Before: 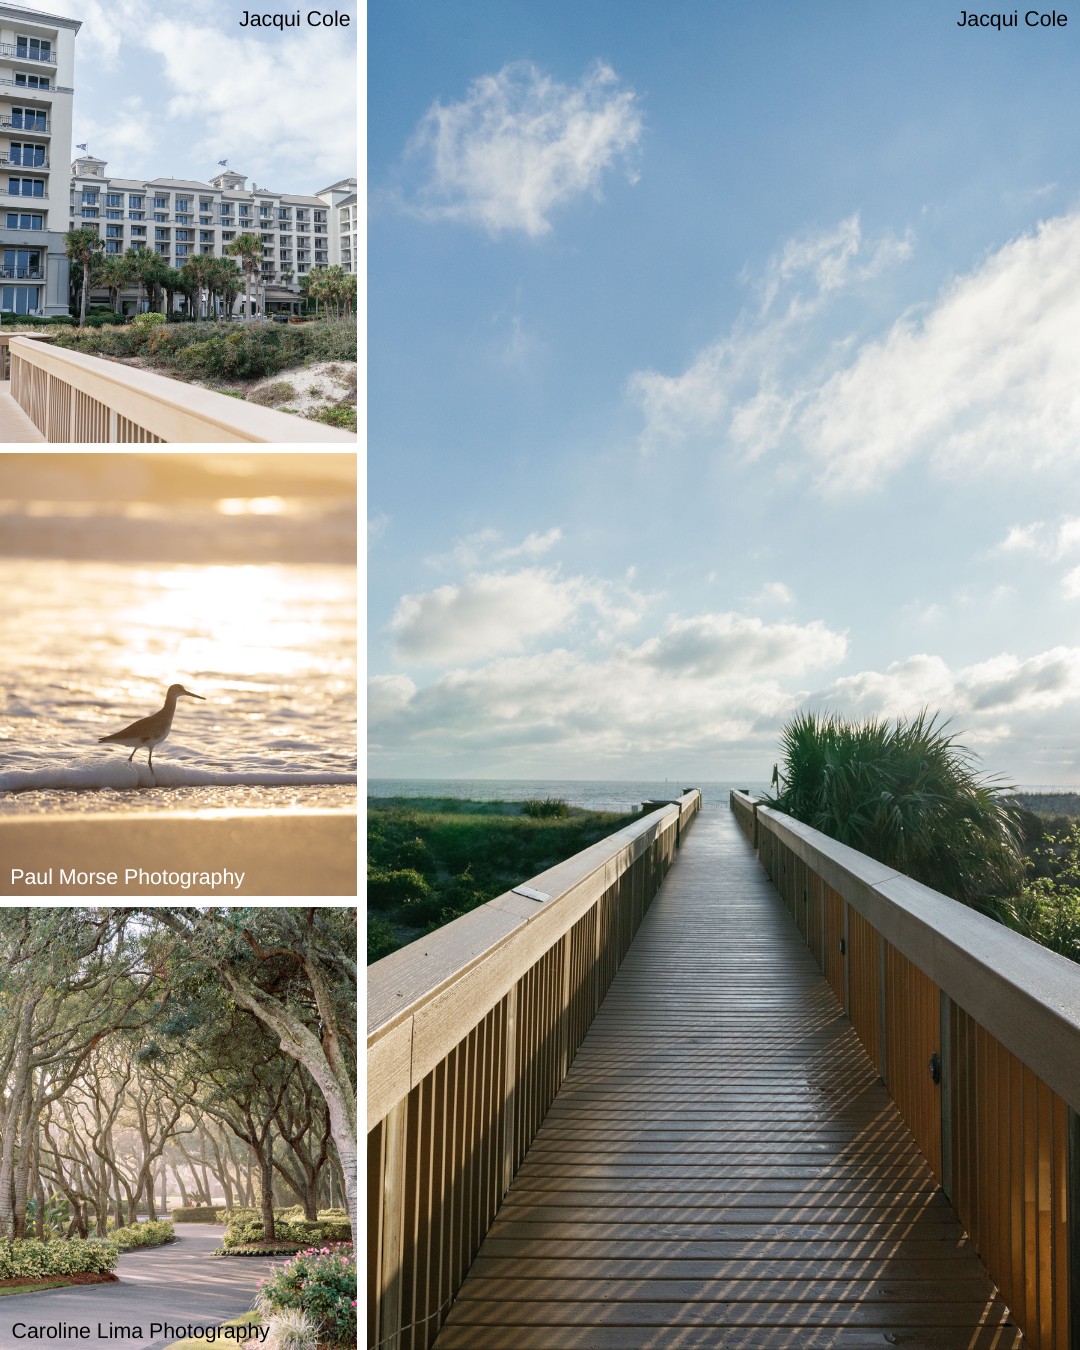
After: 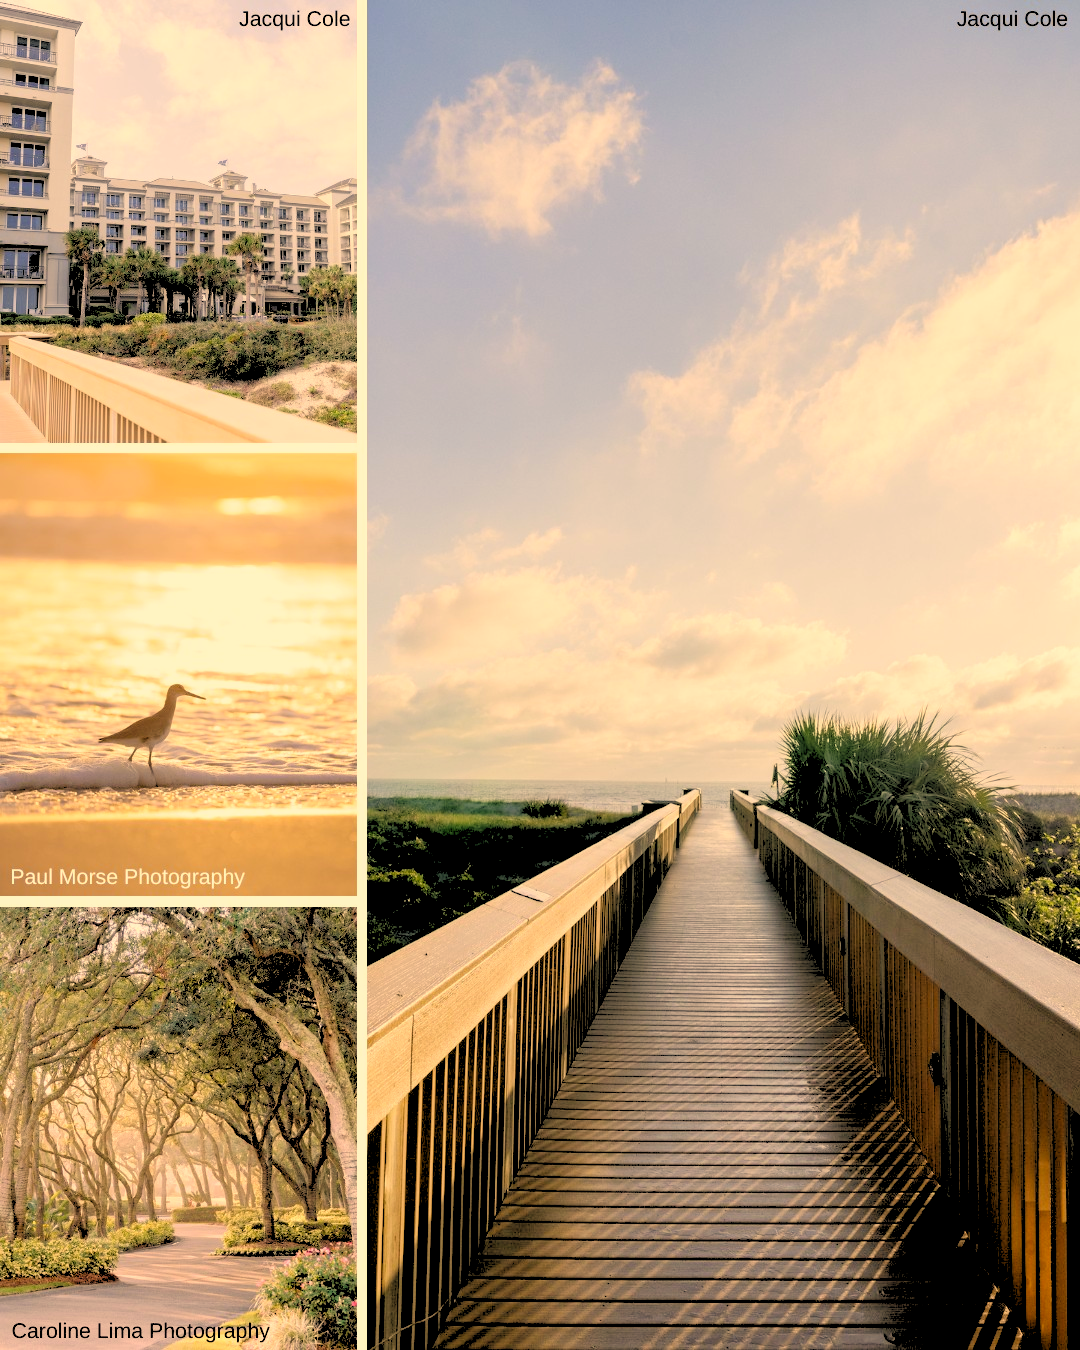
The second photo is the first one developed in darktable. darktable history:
color correction: highlights a* 15, highlights b* 31.55
rgb levels: levels [[0.027, 0.429, 0.996], [0, 0.5, 1], [0, 0.5, 1]]
